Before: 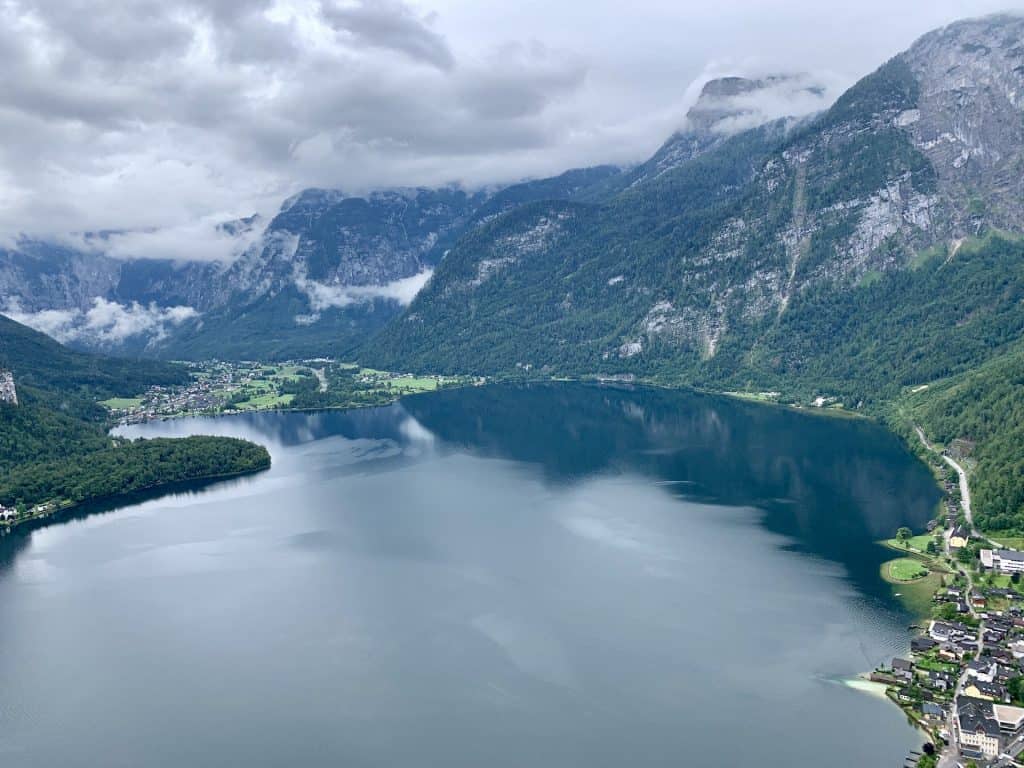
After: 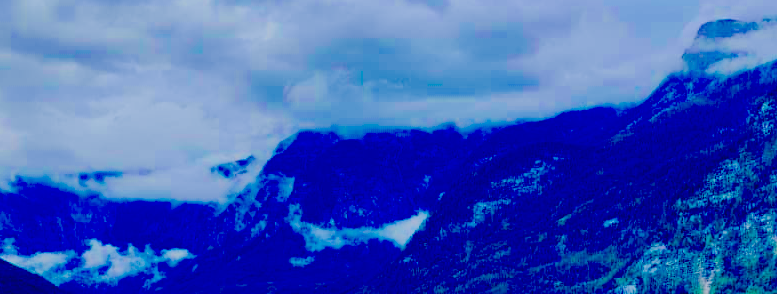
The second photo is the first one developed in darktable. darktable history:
exposure: black level correction 0.027, exposure -0.077 EV, compensate highlight preservation false
crop: left 0.512%, top 7.628%, right 23.584%, bottom 54.078%
tone curve: curves: ch0 [(0, 0.024) (0.049, 0.038) (0.176, 0.162) (0.33, 0.331) (0.432, 0.475) (0.601, 0.665) (0.843, 0.876) (1, 1)]; ch1 [(0, 0) (0.339, 0.358) (0.445, 0.439) (0.476, 0.47) (0.504, 0.504) (0.53, 0.511) (0.557, 0.558) (0.627, 0.635) (0.728, 0.746) (1, 1)]; ch2 [(0, 0) (0.327, 0.324) (0.417, 0.44) (0.46, 0.453) (0.502, 0.504) (0.526, 0.52) (0.54, 0.564) (0.606, 0.626) (0.76, 0.75) (1, 1)], preserve colors none
filmic rgb: middle gray luminance 3.34%, black relative exposure -5.91 EV, white relative exposure 6.32 EV, dynamic range scaling 21.93%, target black luminance 0%, hardness 2.29, latitude 46.83%, contrast 0.785, highlights saturation mix 99.63%, shadows ↔ highlights balance 0.102%, color science v4 (2020)
